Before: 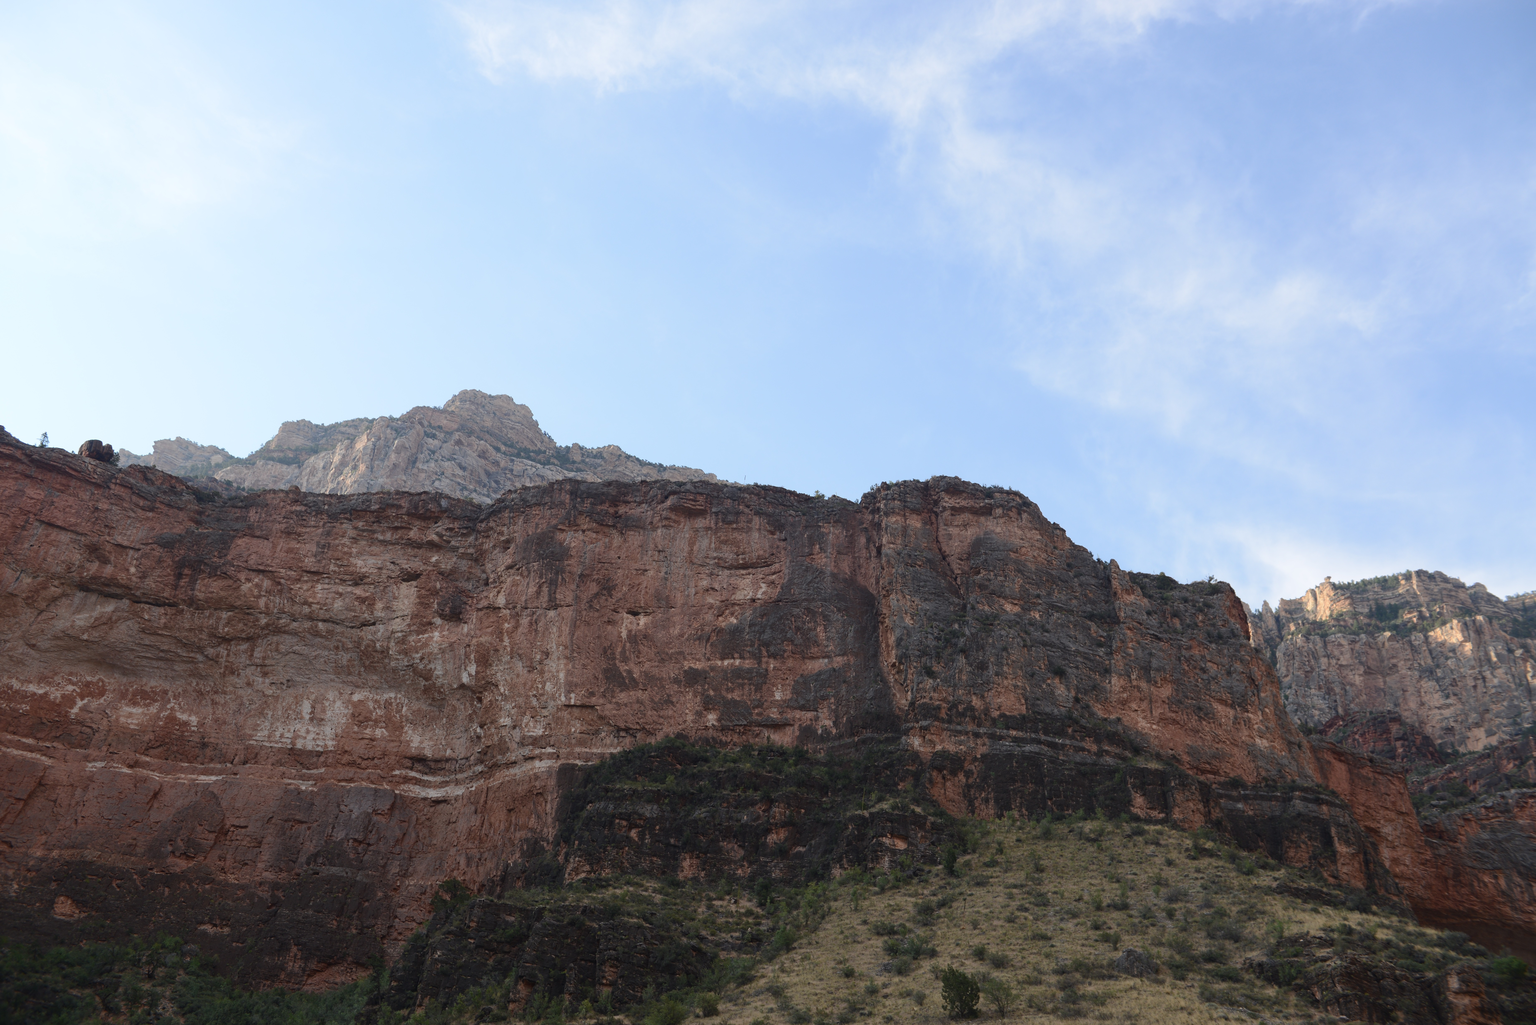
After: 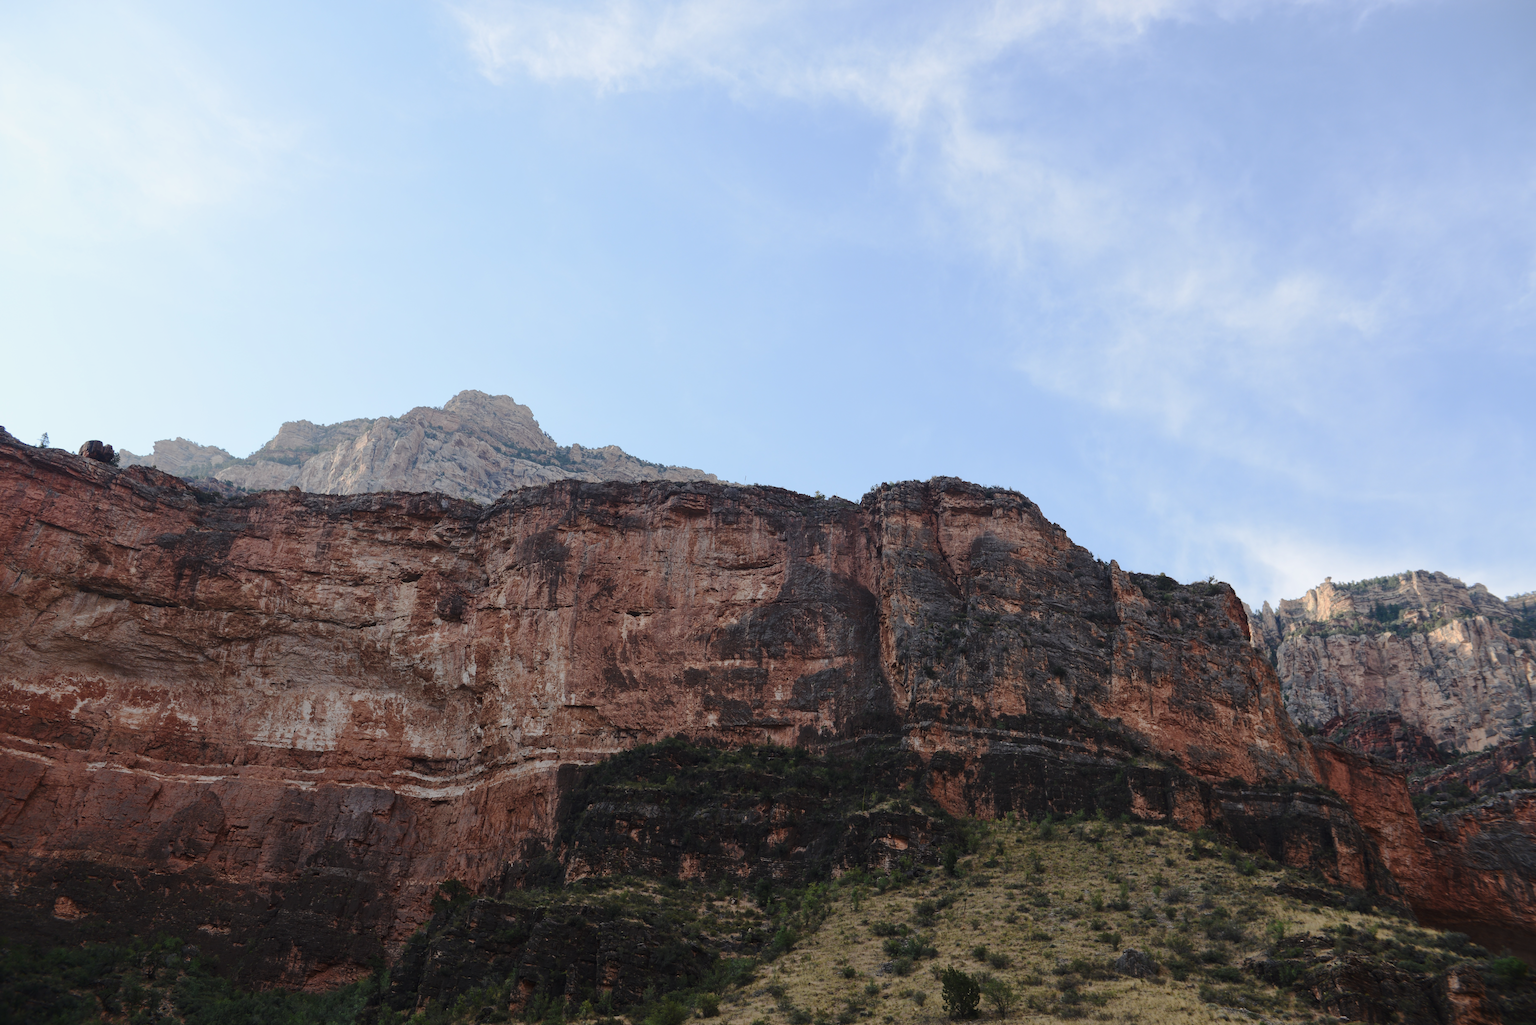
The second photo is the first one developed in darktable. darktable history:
tone curve: curves: ch0 [(0, 0.003) (0.211, 0.174) (0.482, 0.519) (0.843, 0.821) (0.992, 0.971)]; ch1 [(0, 0) (0.276, 0.206) (0.393, 0.364) (0.482, 0.477) (0.506, 0.5) (0.523, 0.523) (0.572, 0.592) (0.695, 0.767) (1, 1)]; ch2 [(0, 0) (0.438, 0.456) (0.498, 0.497) (0.536, 0.527) (0.562, 0.584) (0.619, 0.602) (0.698, 0.698) (1, 1)], preserve colors none
local contrast: mode bilateral grid, contrast 99, coarseness 99, detail 108%, midtone range 0.2
